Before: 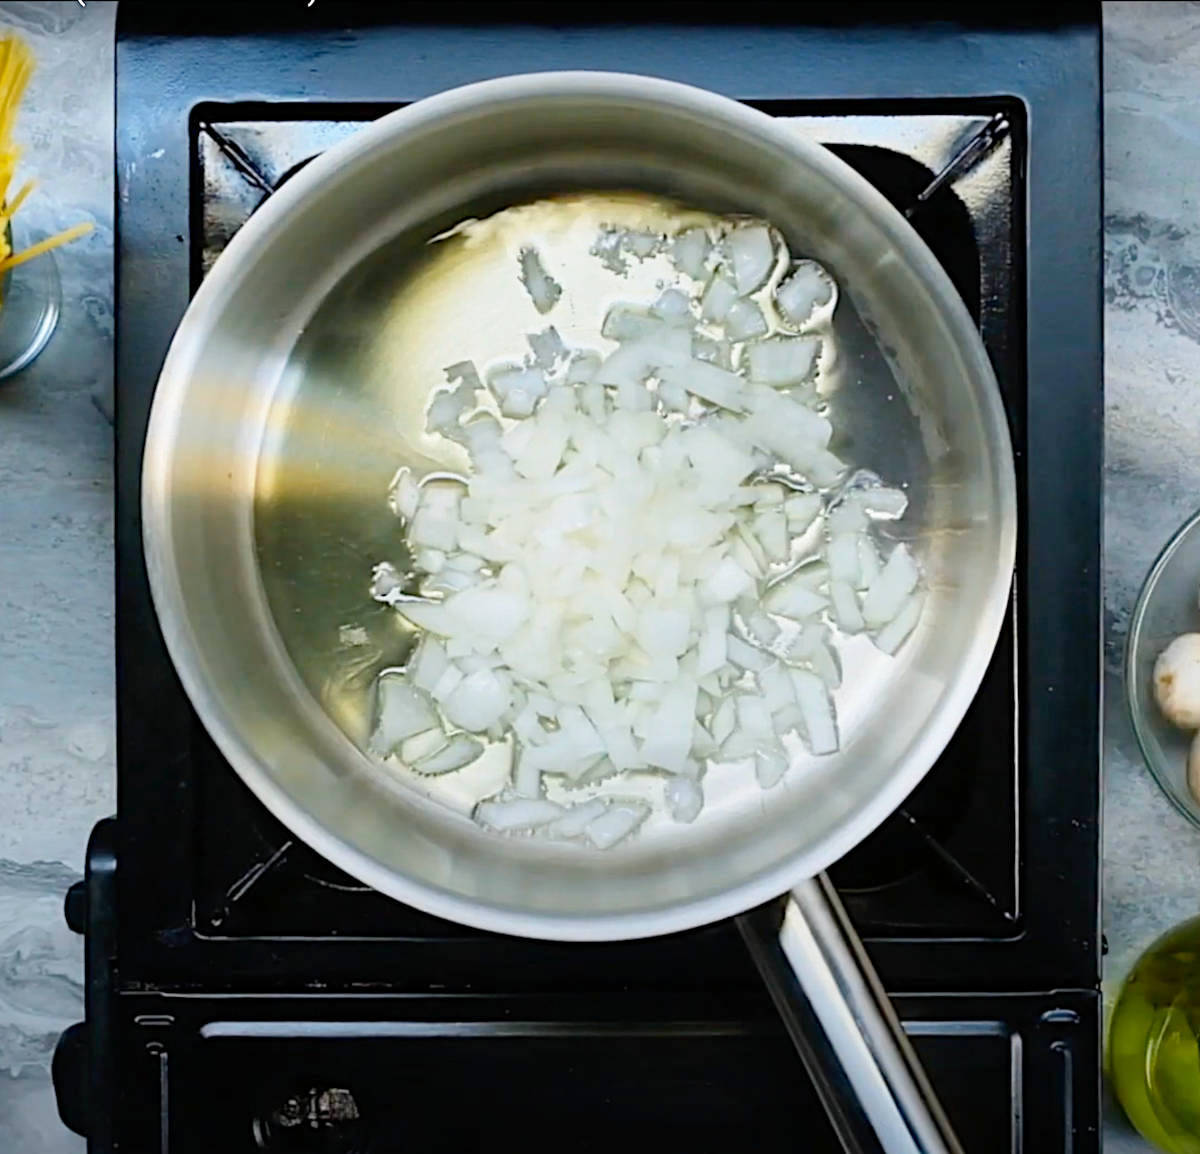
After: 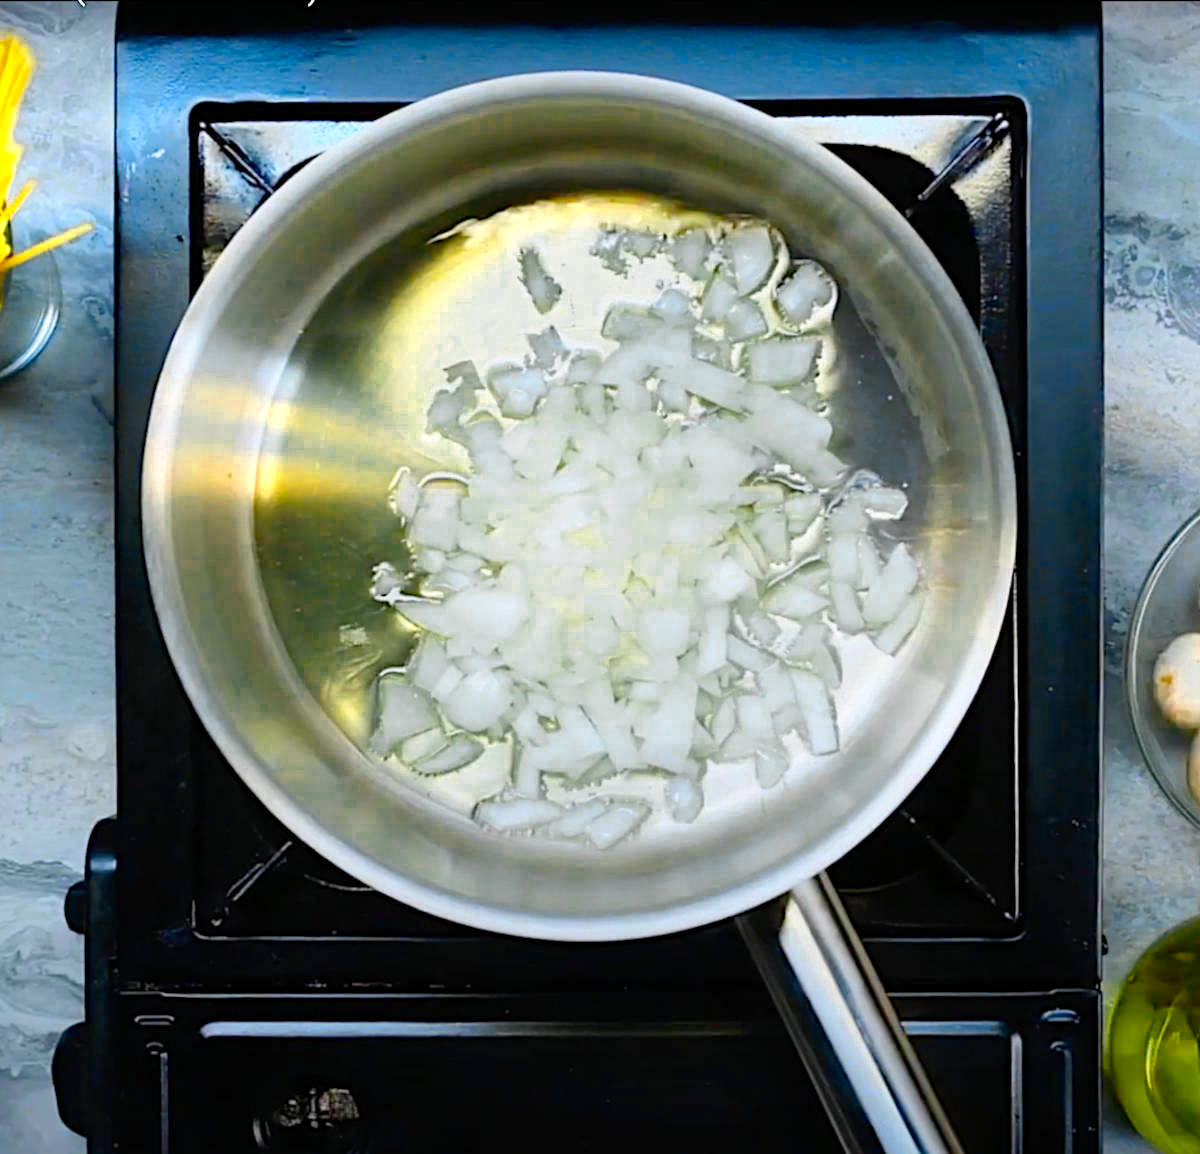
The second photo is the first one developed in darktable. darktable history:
color balance rgb: perceptual saturation grading › global saturation 30%, global vibrance 10%
color zones: curves: ch0 [(0.004, 0.305) (0.261, 0.623) (0.389, 0.399) (0.708, 0.571) (0.947, 0.34)]; ch1 [(0.025, 0.645) (0.229, 0.584) (0.326, 0.551) (0.484, 0.262) (0.757, 0.643)]
